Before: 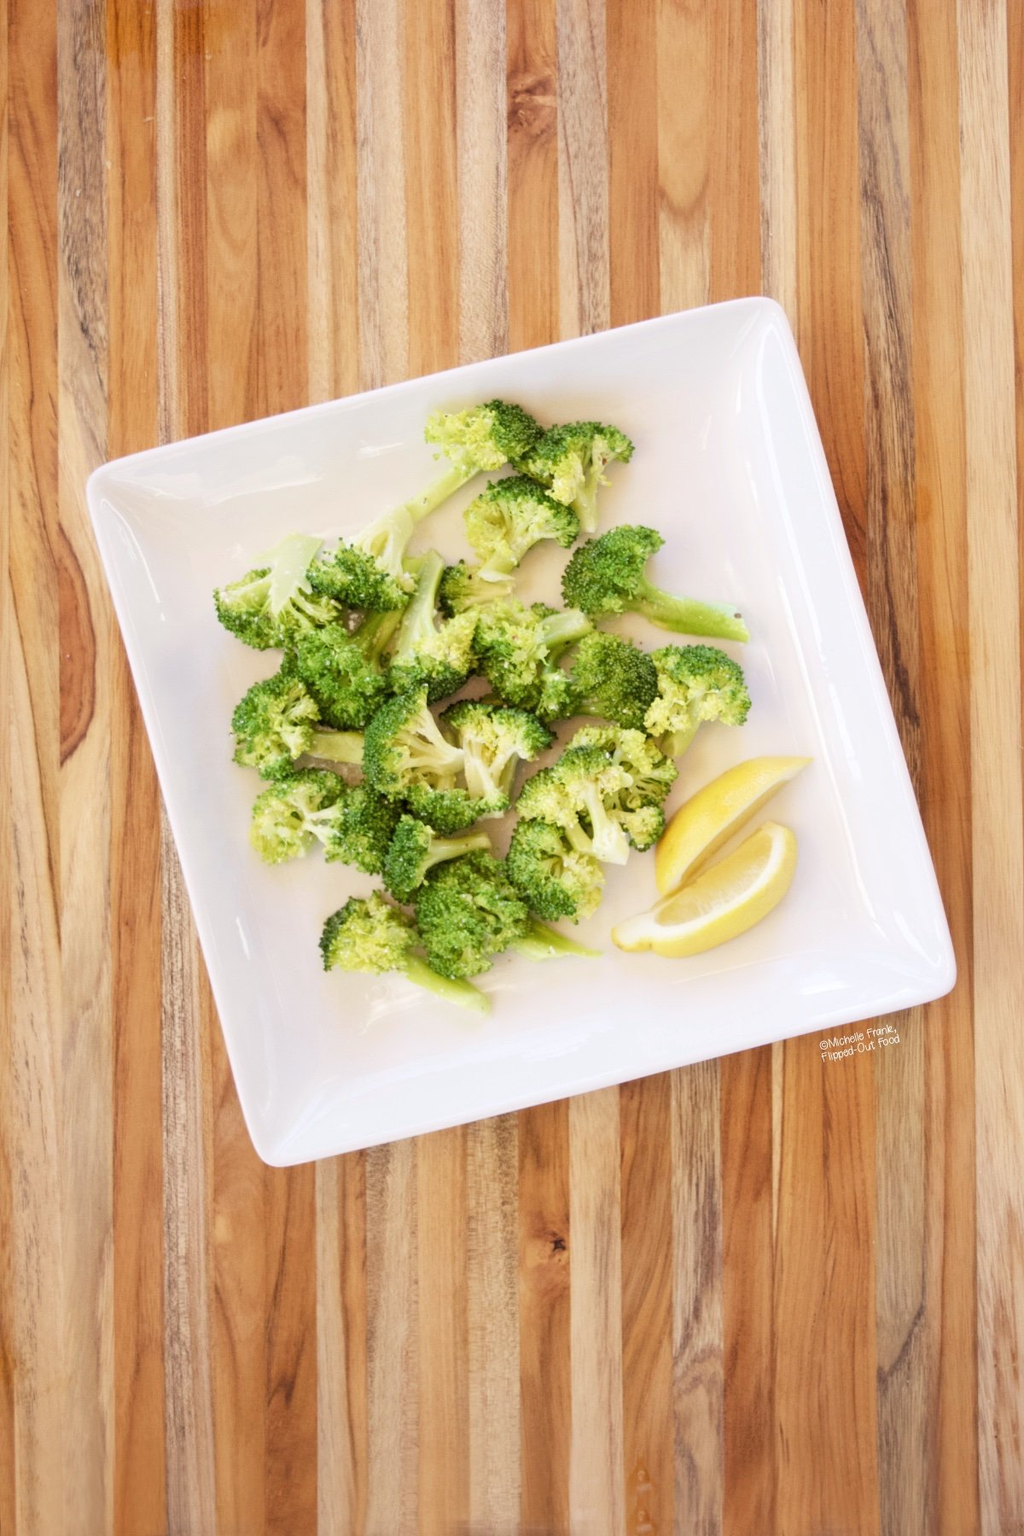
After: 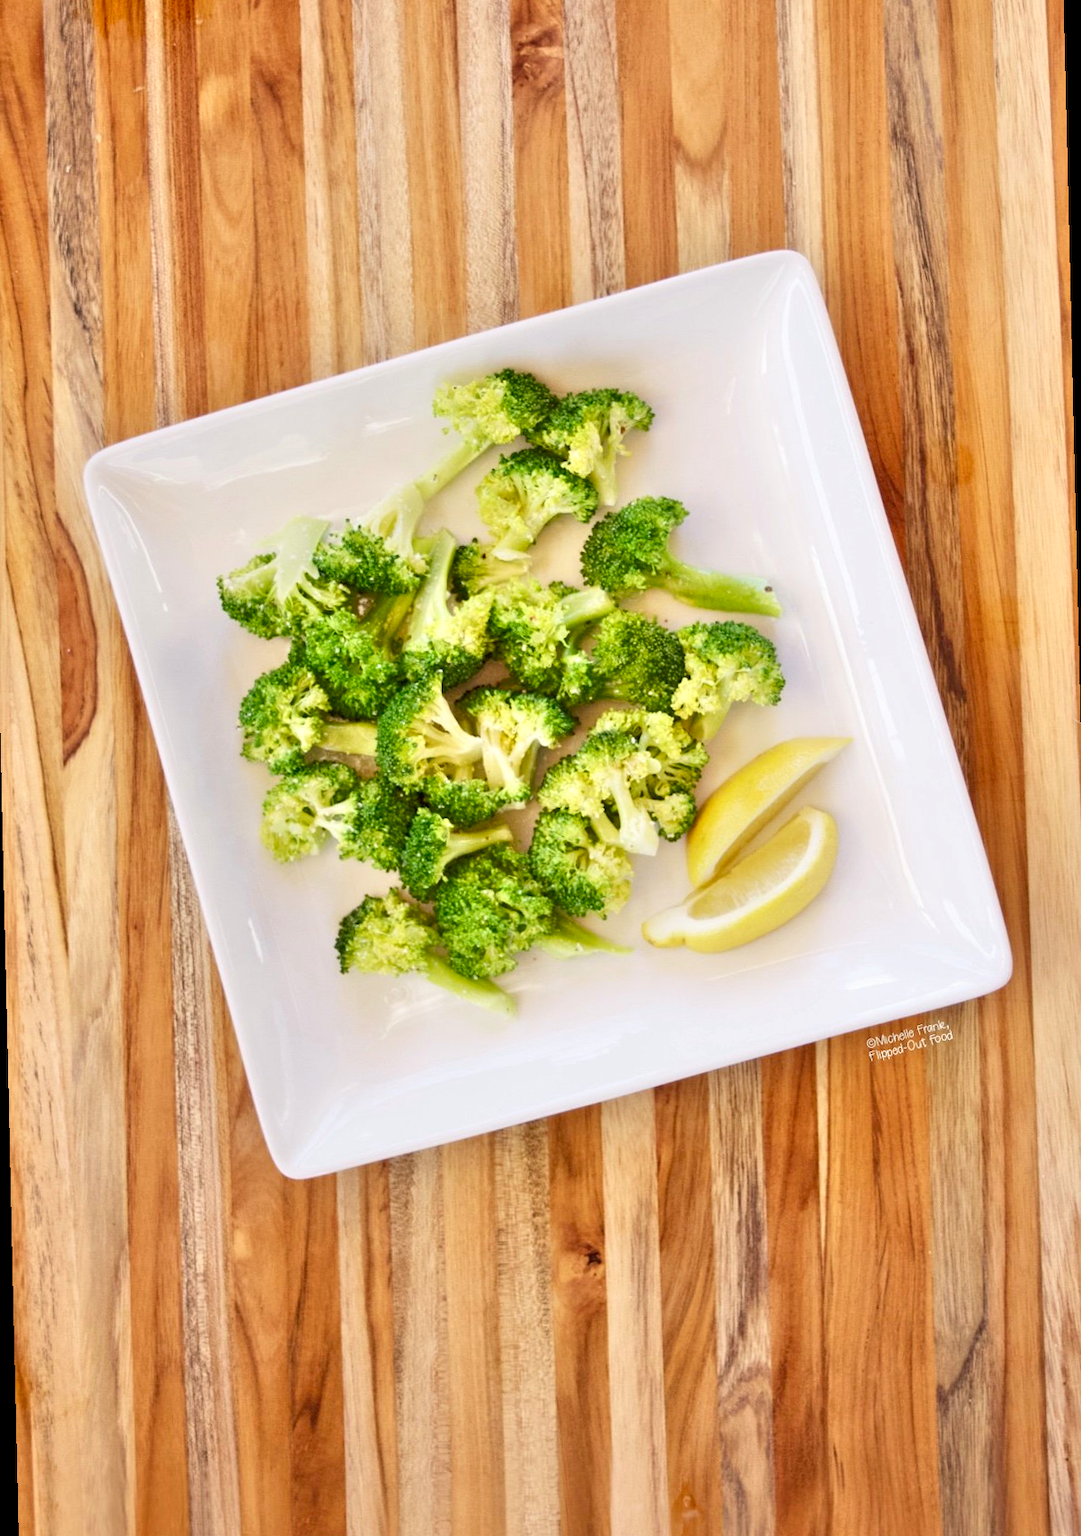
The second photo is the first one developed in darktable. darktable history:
contrast brightness saturation: contrast 0.13, brightness -0.24, saturation 0.14
tone equalizer: -8 EV 2 EV, -7 EV 2 EV, -6 EV 2 EV, -5 EV 2 EV, -4 EV 2 EV, -3 EV 1.5 EV, -2 EV 1 EV, -1 EV 0.5 EV
rotate and perspective: rotation -1.32°, lens shift (horizontal) -0.031, crop left 0.015, crop right 0.985, crop top 0.047, crop bottom 0.982
